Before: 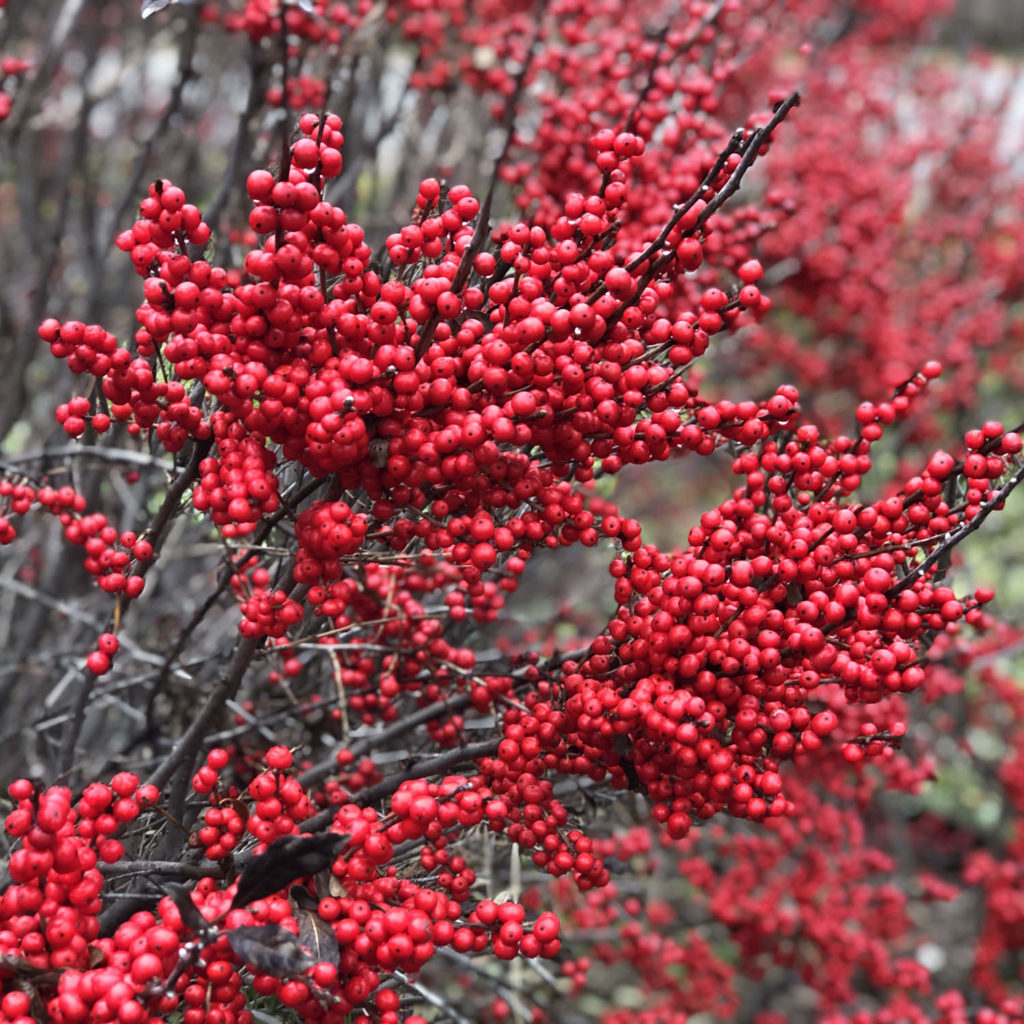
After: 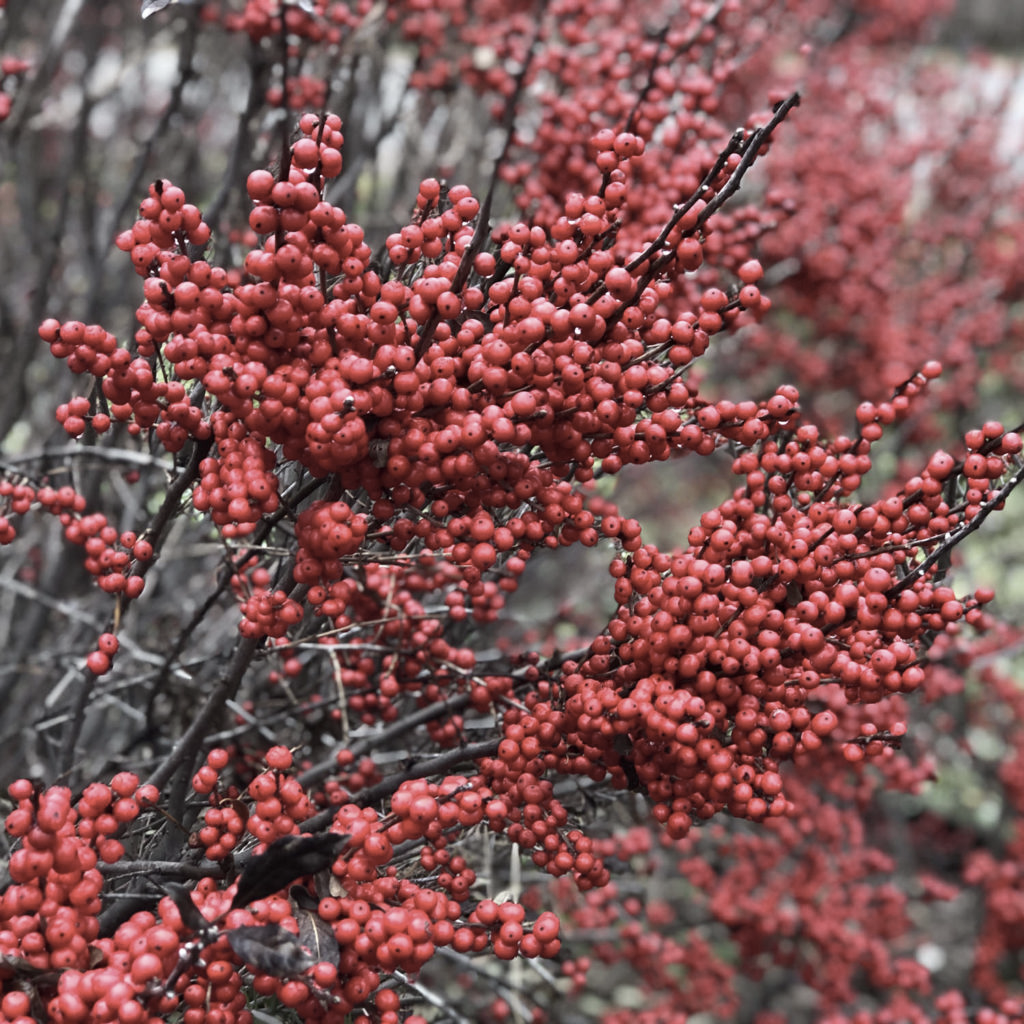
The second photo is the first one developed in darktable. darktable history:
contrast brightness saturation: contrast 0.097, saturation -0.369
